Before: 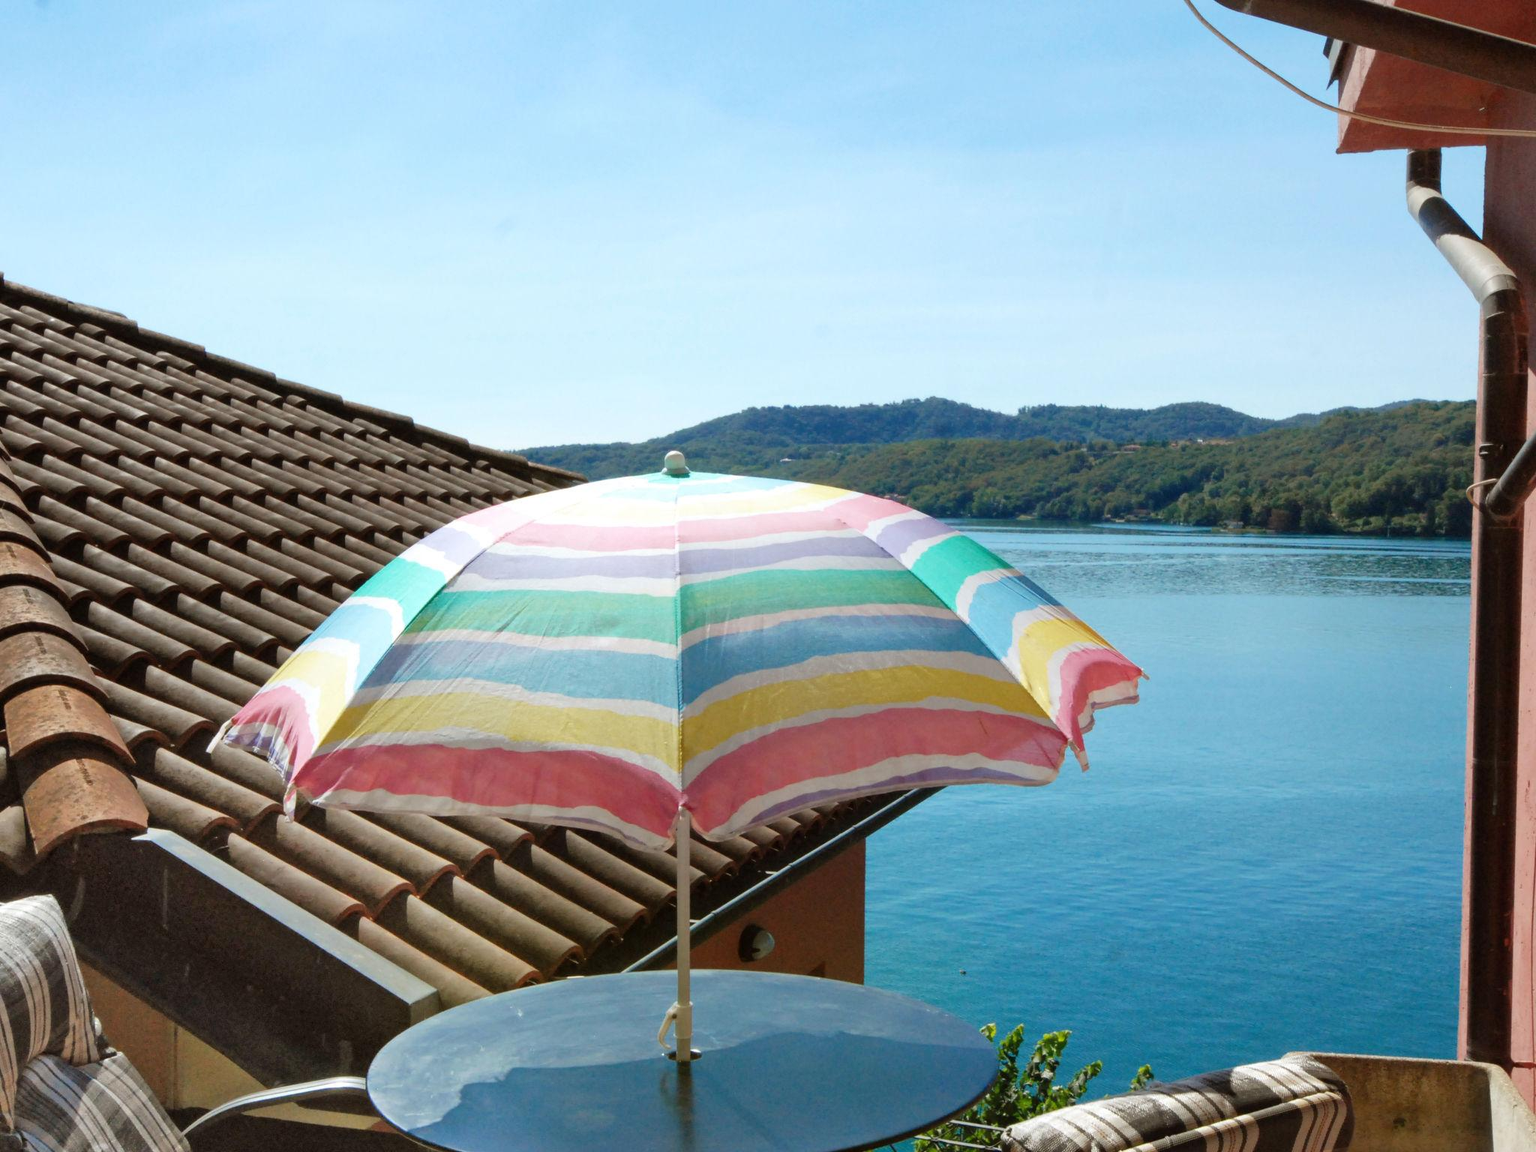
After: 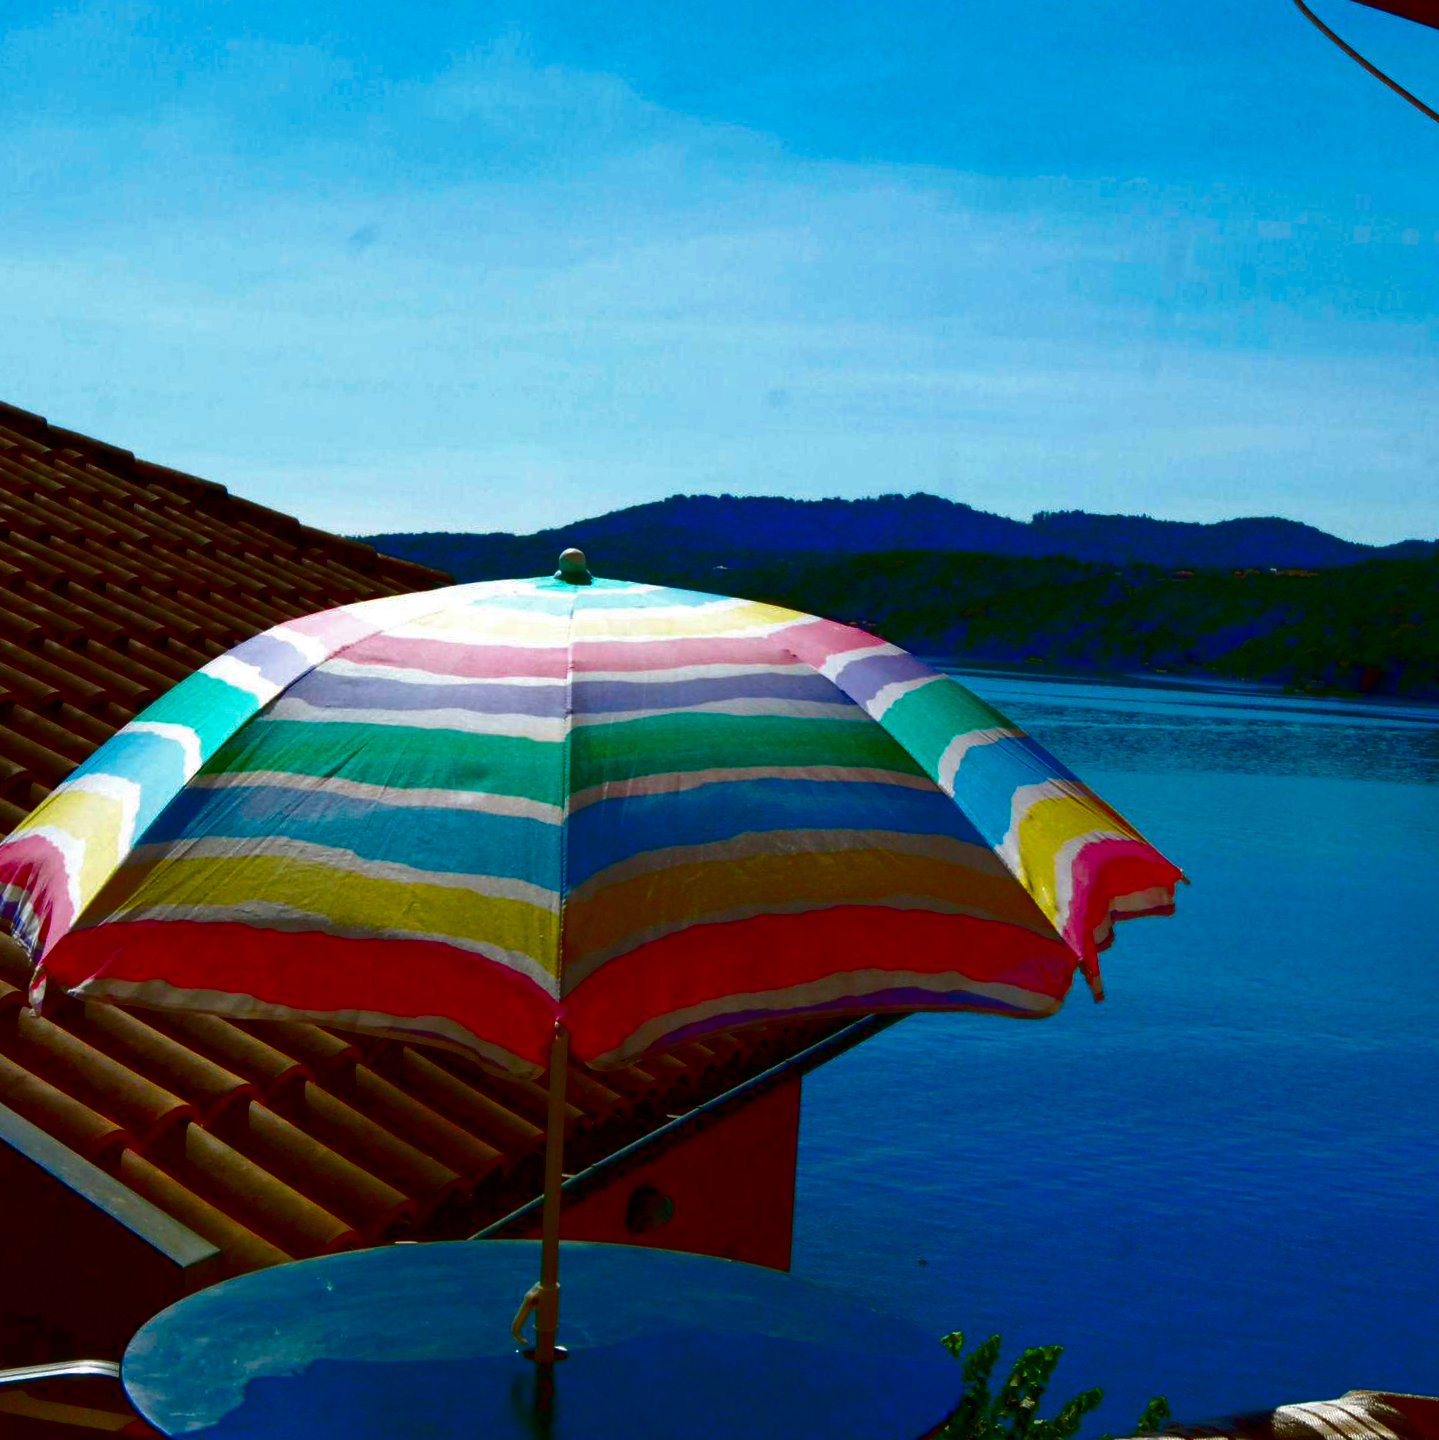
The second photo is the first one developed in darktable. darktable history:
exposure: black level correction 0.002, compensate highlight preservation false
crop and rotate: angle -2.86°, left 14.198%, top 0.022%, right 10.898%, bottom 0.046%
color balance rgb: perceptual saturation grading › global saturation 34.695%, perceptual saturation grading › highlights -29.825%, perceptual saturation grading › shadows 35.15%
contrast brightness saturation: brightness -0.997, saturation 0.99
